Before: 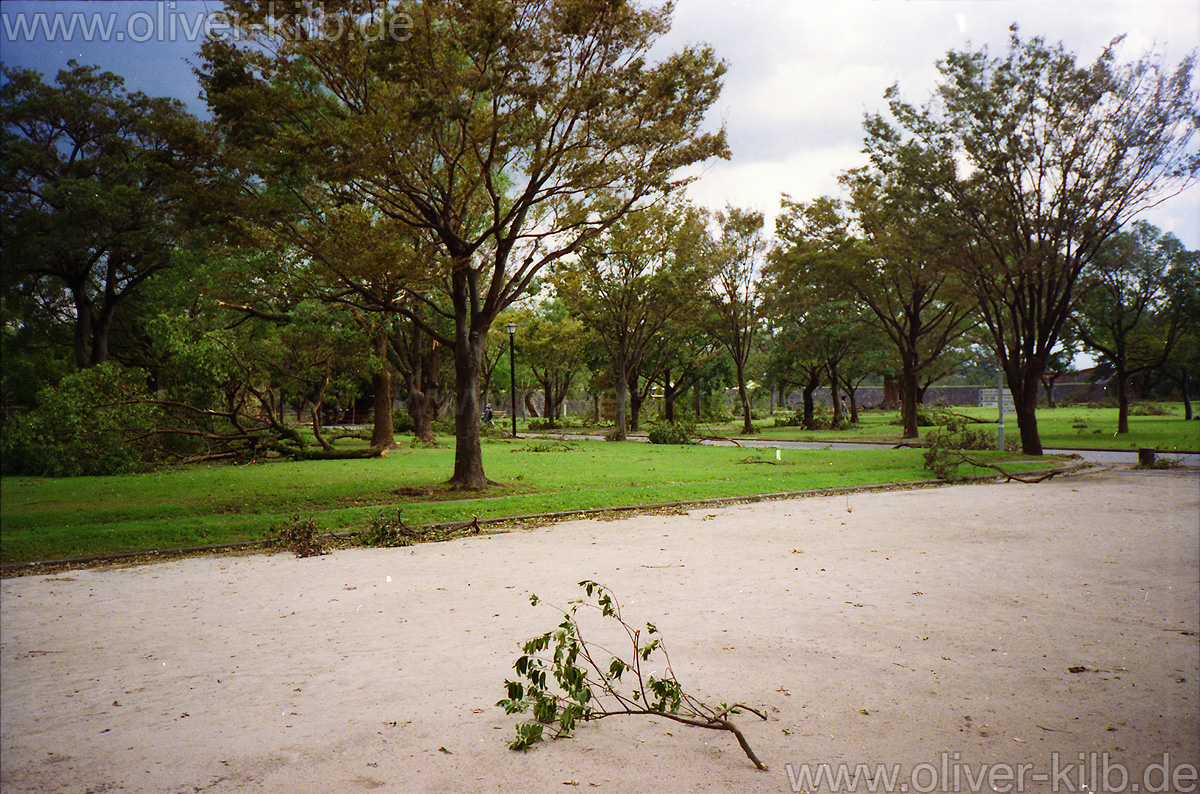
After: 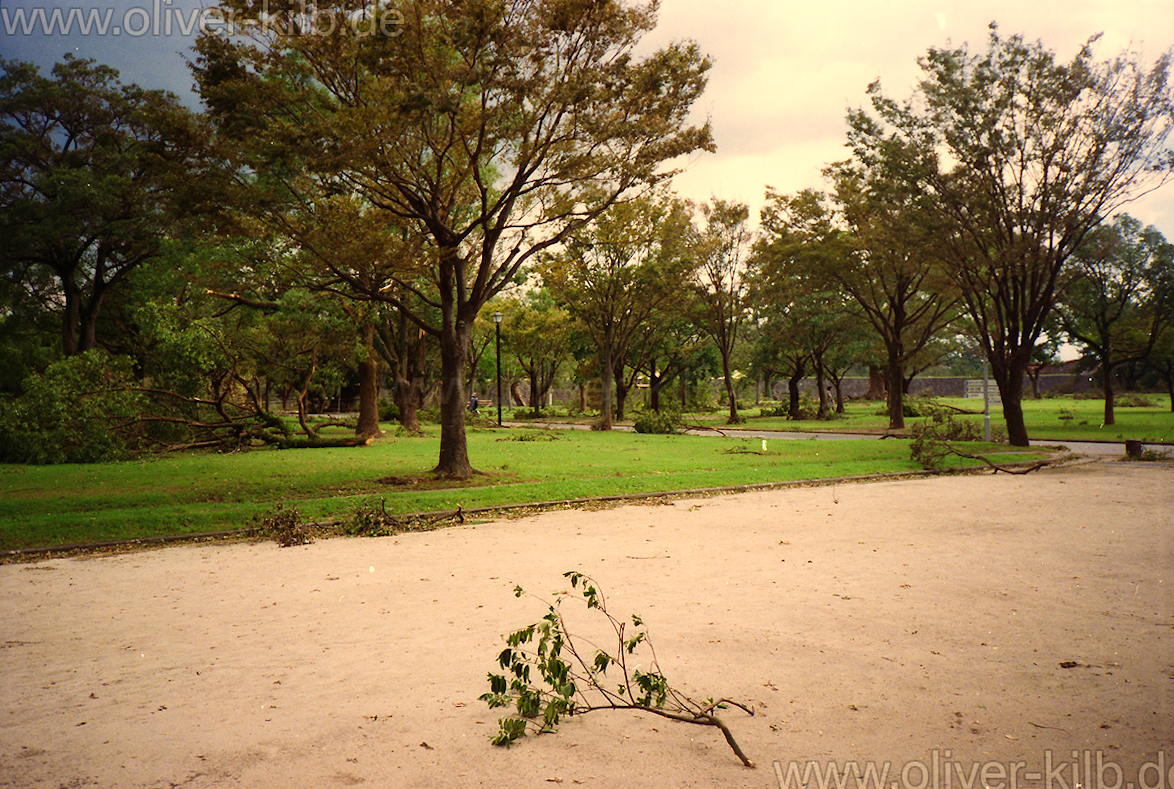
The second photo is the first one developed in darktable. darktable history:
white balance: red 1.123, blue 0.83
rotate and perspective: rotation 0.226°, lens shift (vertical) -0.042, crop left 0.023, crop right 0.982, crop top 0.006, crop bottom 0.994
